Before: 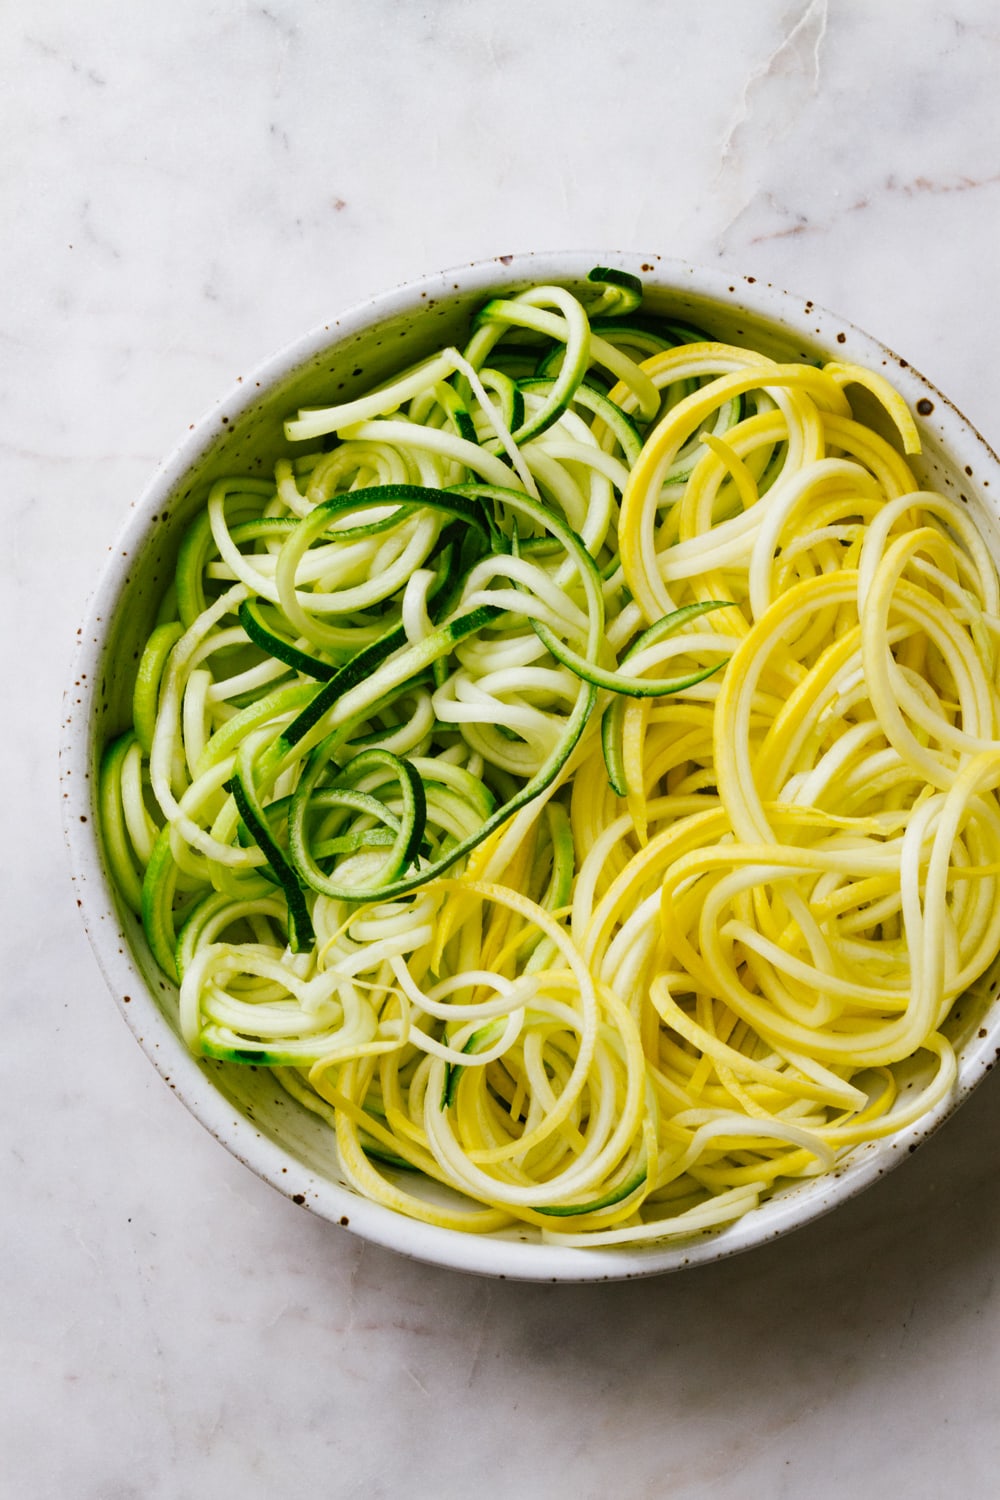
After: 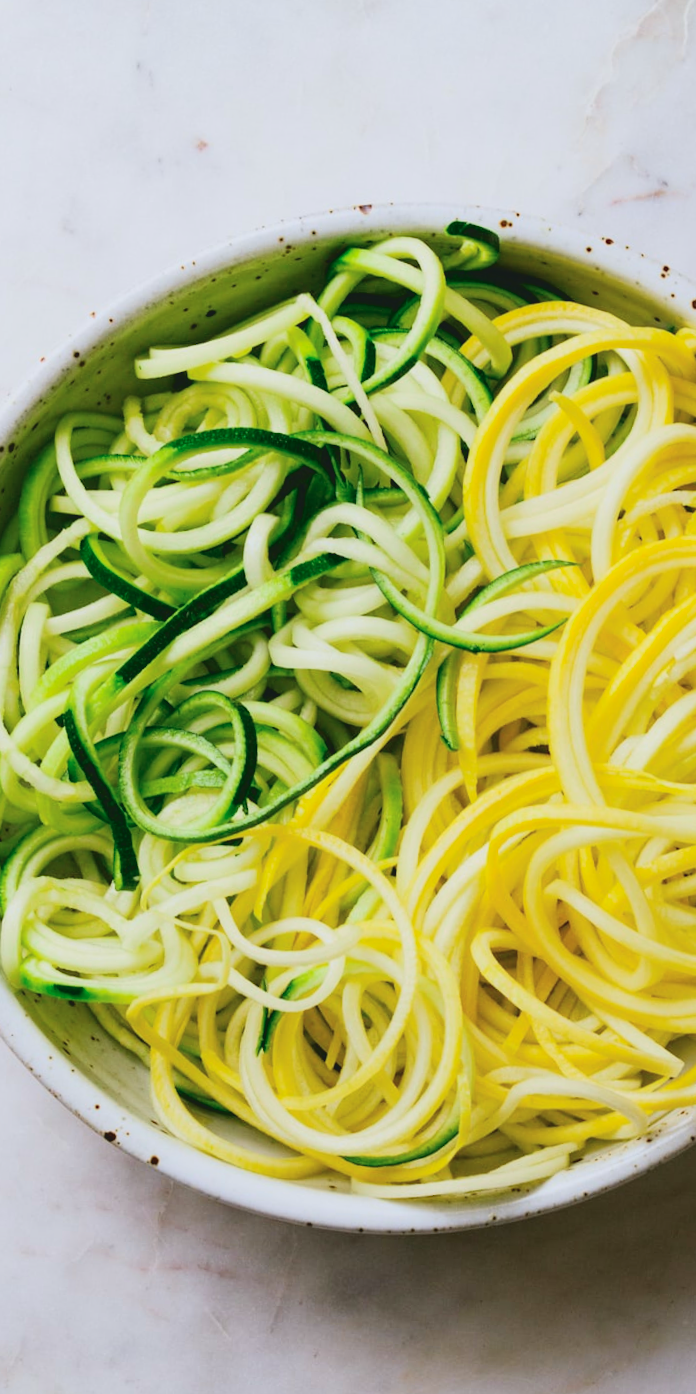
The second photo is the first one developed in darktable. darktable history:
crop and rotate: angle -2.94°, left 14.109%, top 0.019%, right 10.937%, bottom 0.019%
contrast brightness saturation: contrast -0.1, brightness 0.047, saturation 0.077
tone curve: curves: ch0 [(0, 0.047) (0.15, 0.127) (0.46, 0.466) (0.751, 0.788) (1, 0.961)]; ch1 [(0, 0) (0.43, 0.408) (0.476, 0.469) (0.505, 0.501) (0.553, 0.557) (0.592, 0.58) (0.631, 0.625) (1, 1)]; ch2 [(0, 0) (0.505, 0.495) (0.55, 0.557) (0.583, 0.573) (1, 1)], color space Lab, independent channels, preserve colors none
